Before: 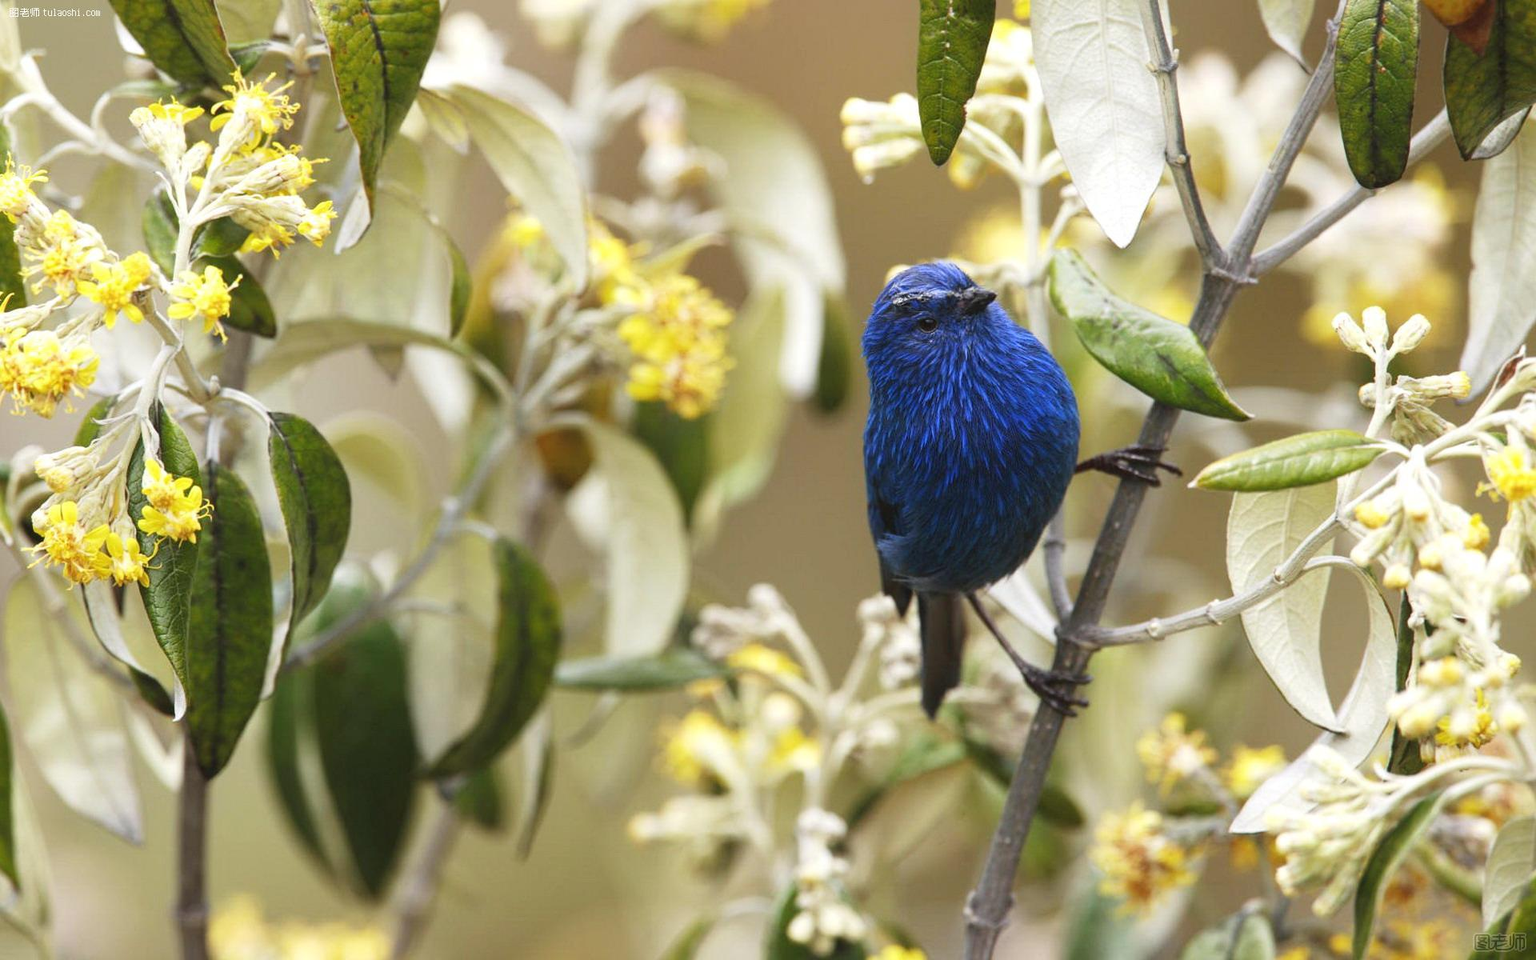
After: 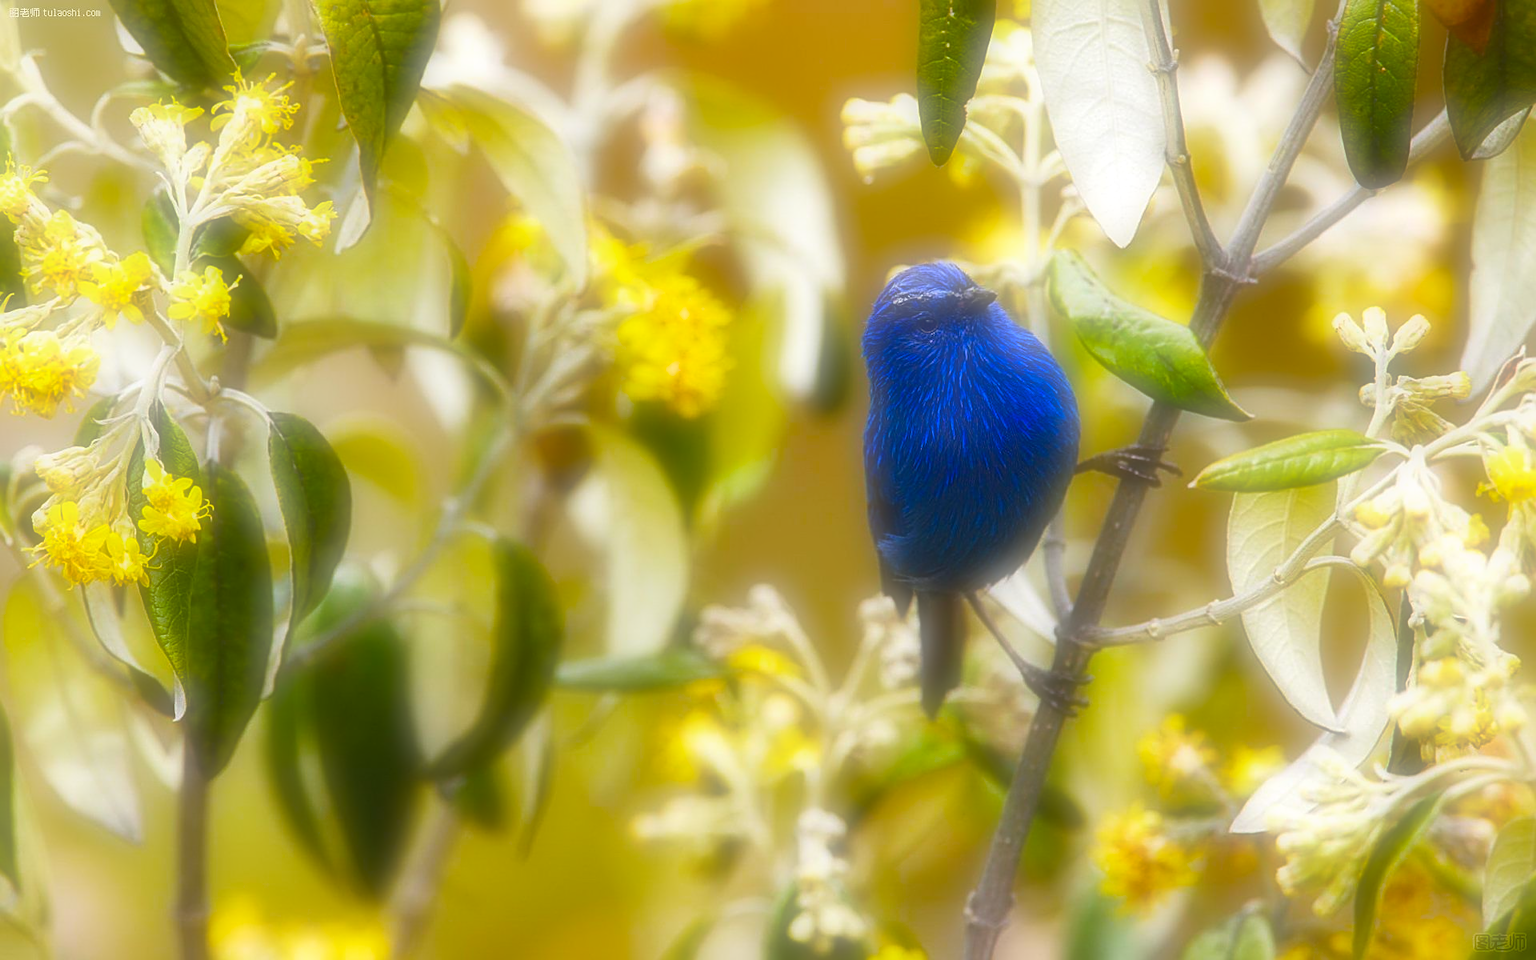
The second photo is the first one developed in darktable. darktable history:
color balance rgb: perceptual saturation grading › global saturation 100%
exposure: black level correction -0.003, exposure 0.04 EV, compensate highlight preservation false
sharpen: amount 0.6
soften: on, module defaults
